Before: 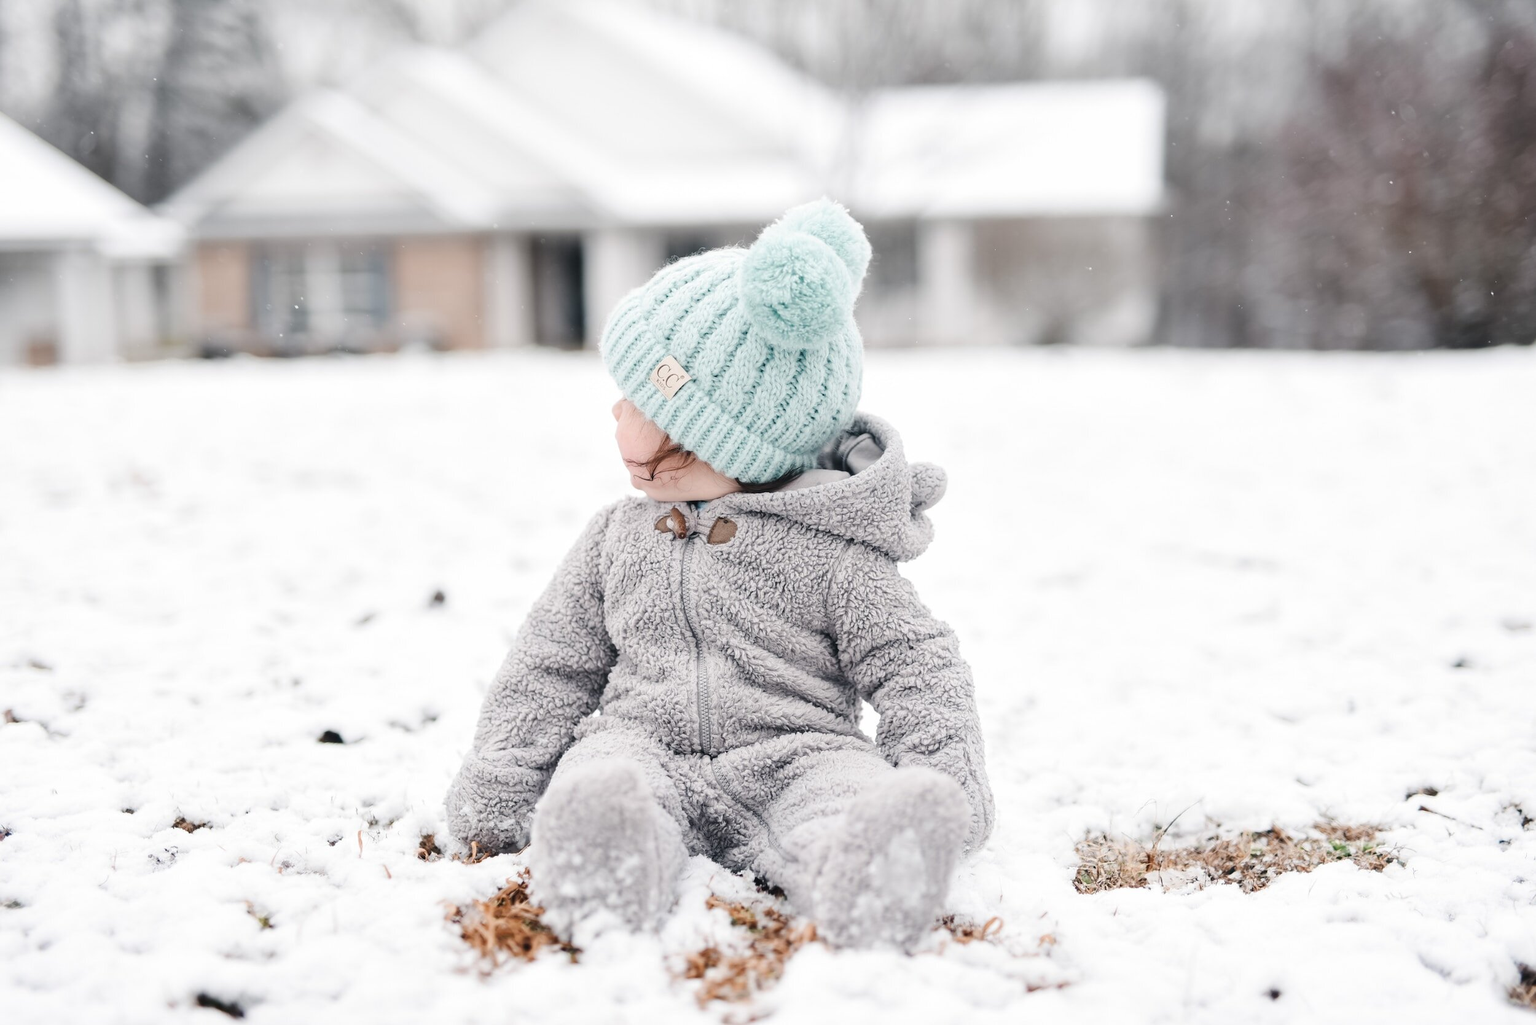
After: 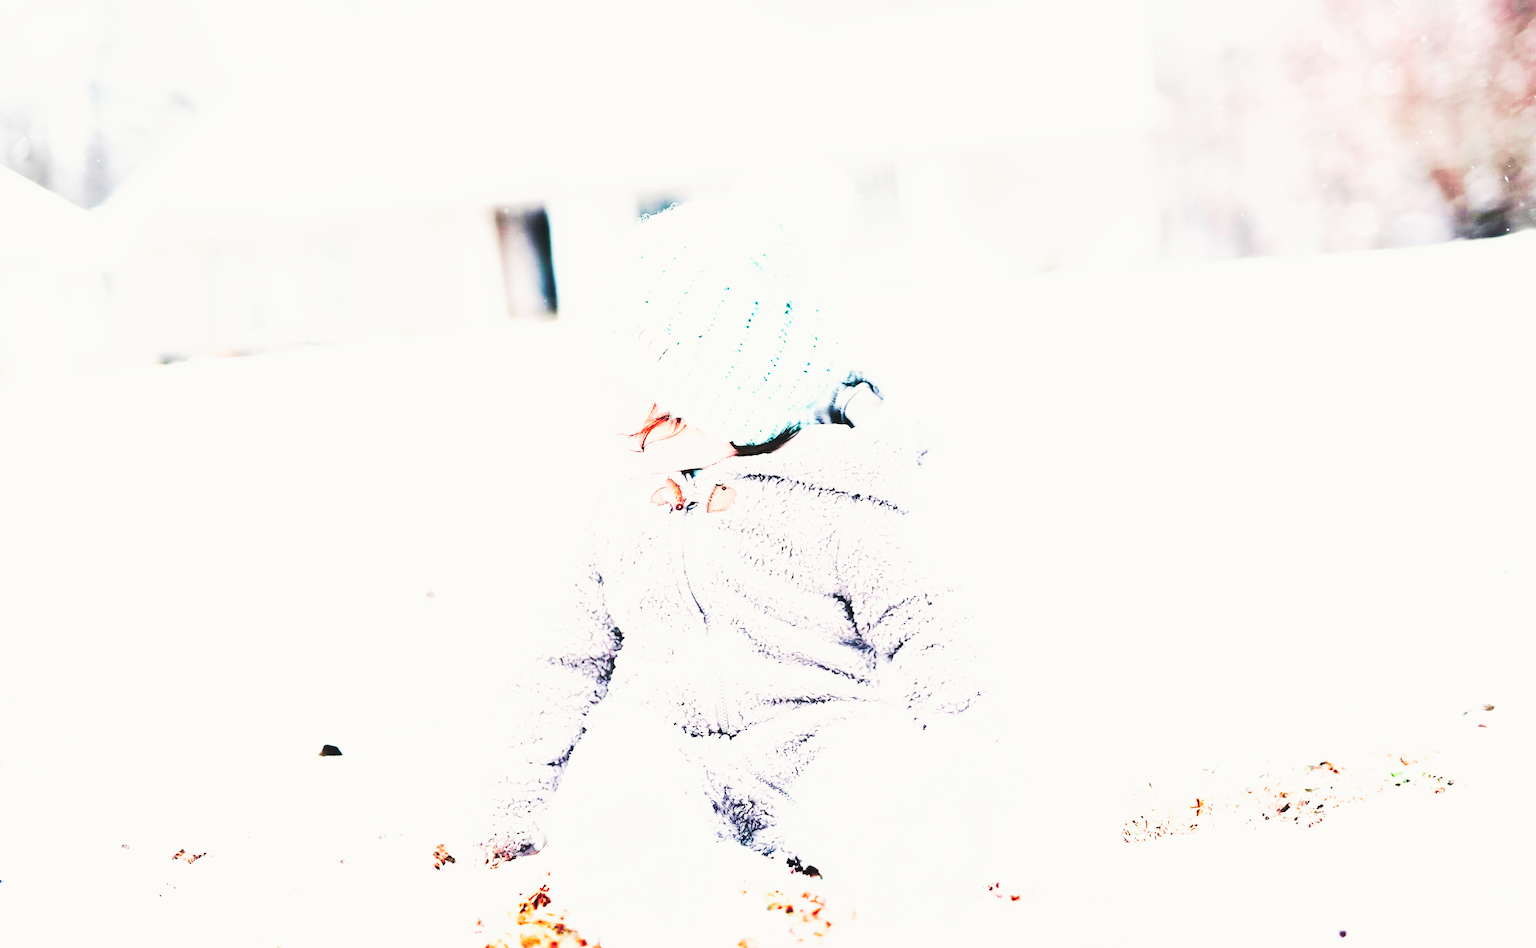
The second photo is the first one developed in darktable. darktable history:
rotate and perspective: rotation -5°, crop left 0.05, crop right 0.952, crop top 0.11, crop bottom 0.89
contrast brightness saturation: contrast 0.11, saturation -0.17
base curve: curves: ch0 [(0, 0.015) (0.085, 0.116) (0.134, 0.298) (0.19, 0.545) (0.296, 0.764) (0.599, 0.982) (1, 1)], preserve colors none
vibrance: vibrance 60%
exposure: black level correction 0, exposure 1.2 EV, compensate exposure bias true, compensate highlight preservation false
tone curve: curves: ch0 [(0, 0) (0.068, 0.012) (0.183, 0.089) (0.341, 0.283) (0.547, 0.532) (0.828, 0.815) (1, 0.983)]; ch1 [(0, 0) (0.23, 0.166) (0.34, 0.308) (0.371, 0.337) (0.429, 0.411) (0.477, 0.462) (0.499, 0.498) (0.529, 0.537) (0.559, 0.582) (0.743, 0.798) (1, 1)]; ch2 [(0, 0) (0.431, 0.414) (0.498, 0.503) (0.524, 0.528) (0.568, 0.546) (0.6, 0.597) (0.634, 0.645) (0.728, 0.742) (1, 1)], color space Lab, independent channels, preserve colors none
velvia: strength 40%
